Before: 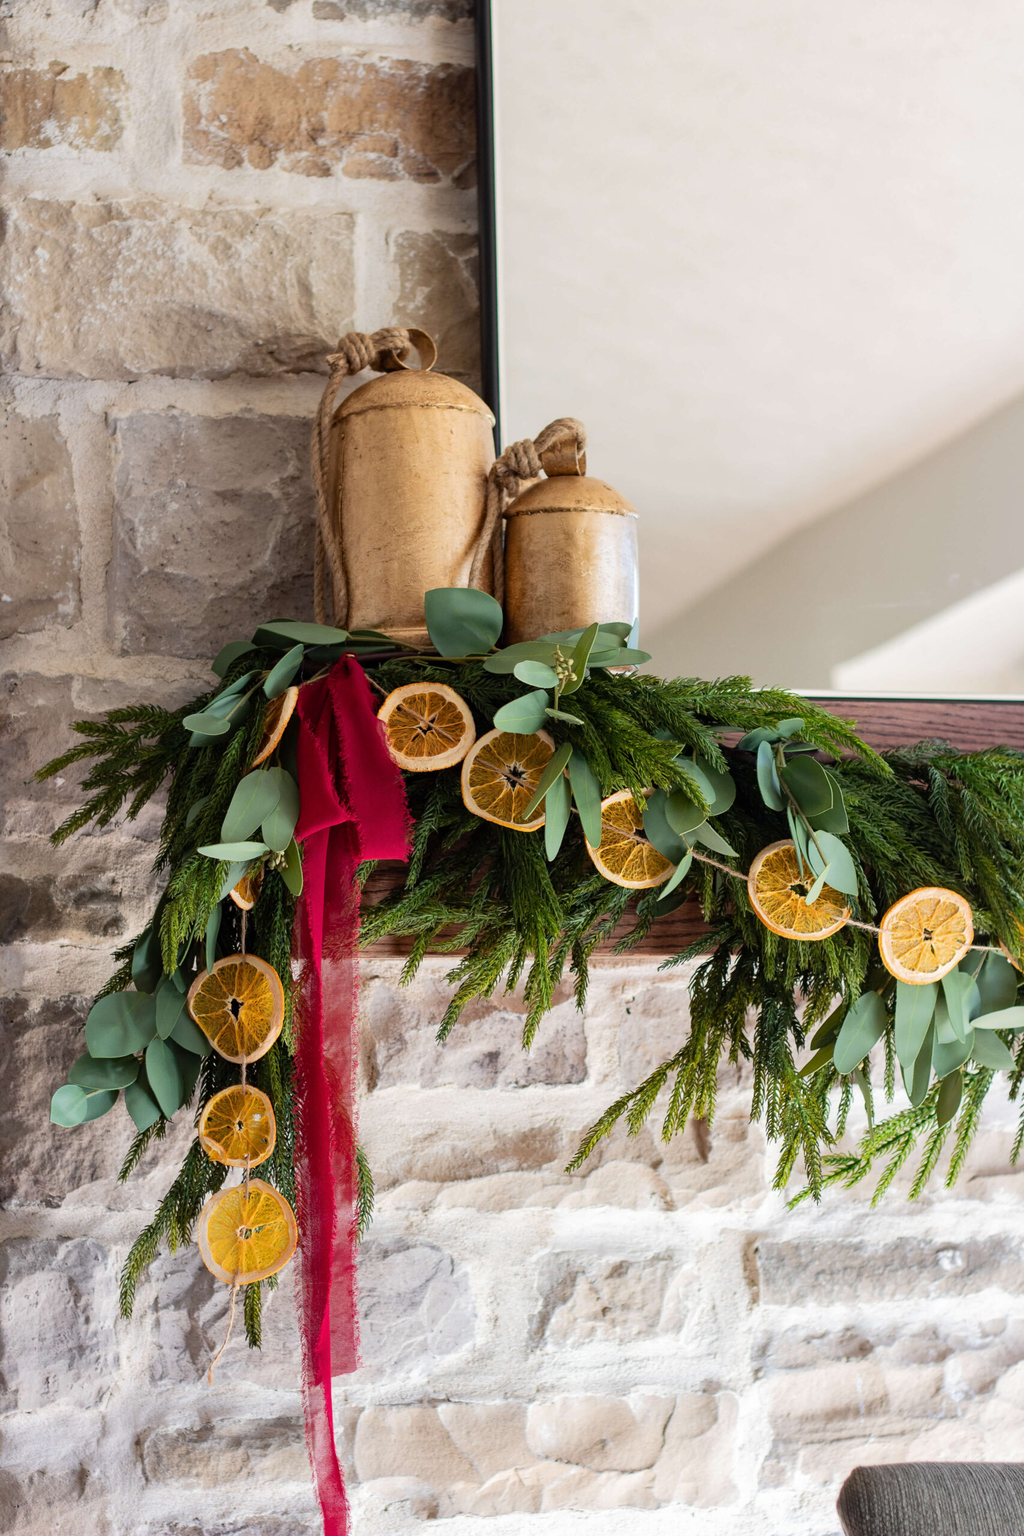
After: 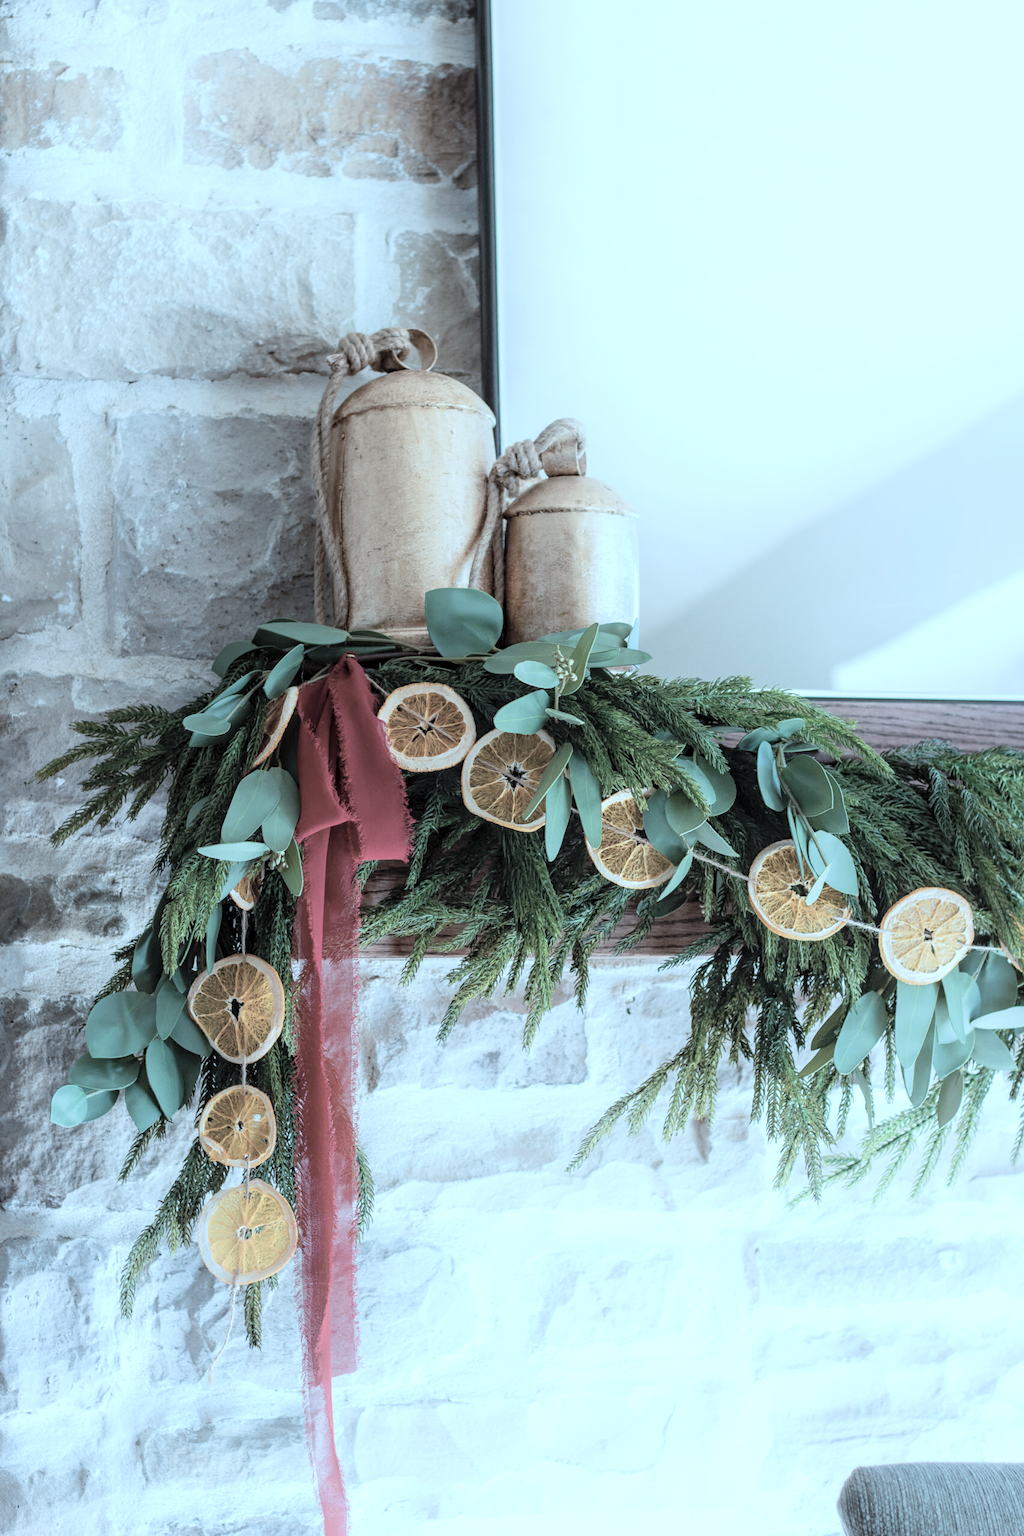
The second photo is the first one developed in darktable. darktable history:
velvia: strength 14.57%
color correction: highlights a* -10.65, highlights b* -18.86
contrast brightness saturation: brightness 0.189, saturation -0.486
local contrast: on, module defaults
shadows and highlights: shadows -41.35, highlights 63.26, highlights color adjustment 0.731%, soften with gaussian
